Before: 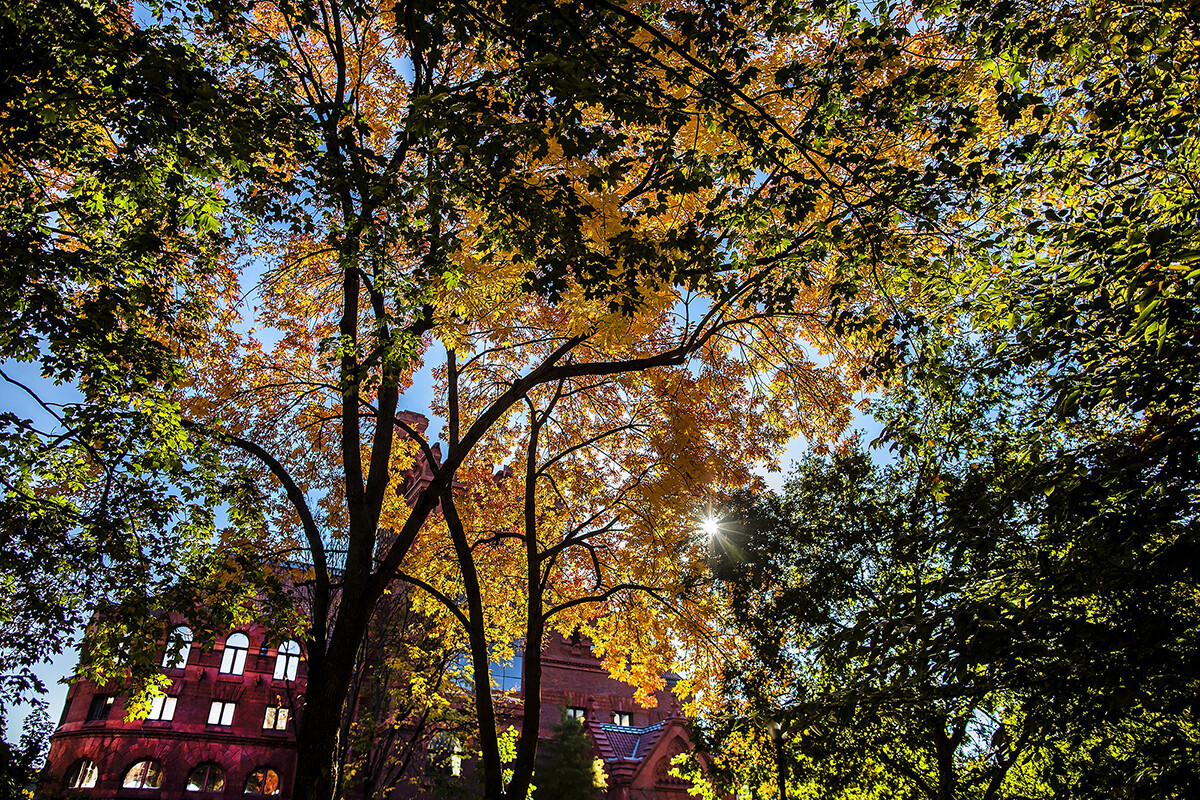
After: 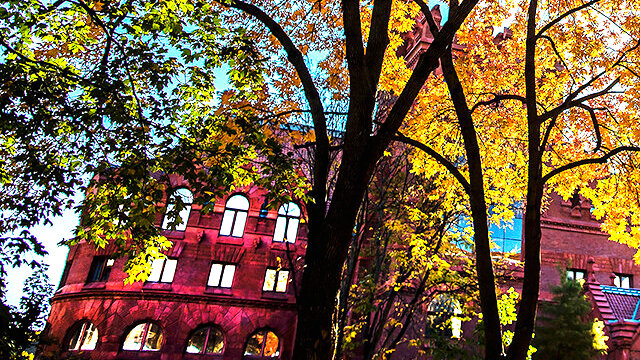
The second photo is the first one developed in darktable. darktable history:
exposure: black level correction 0, exposure 1.379 EV, compensate exposure bias true, compensate highlight preservation false
crop and rotate: top 54.778%, right 46.61%, bottom 0.159%
